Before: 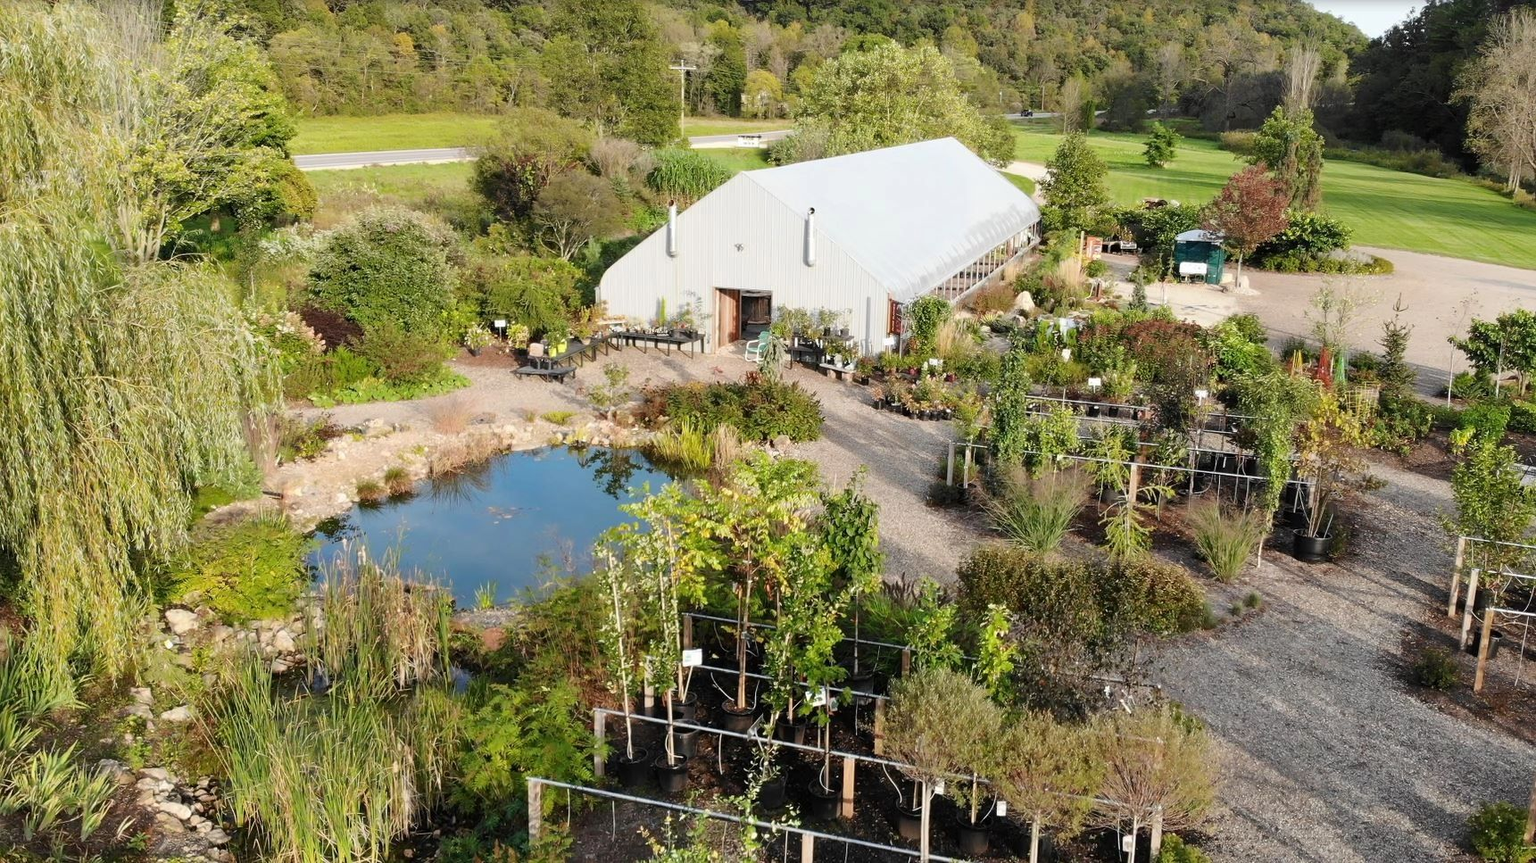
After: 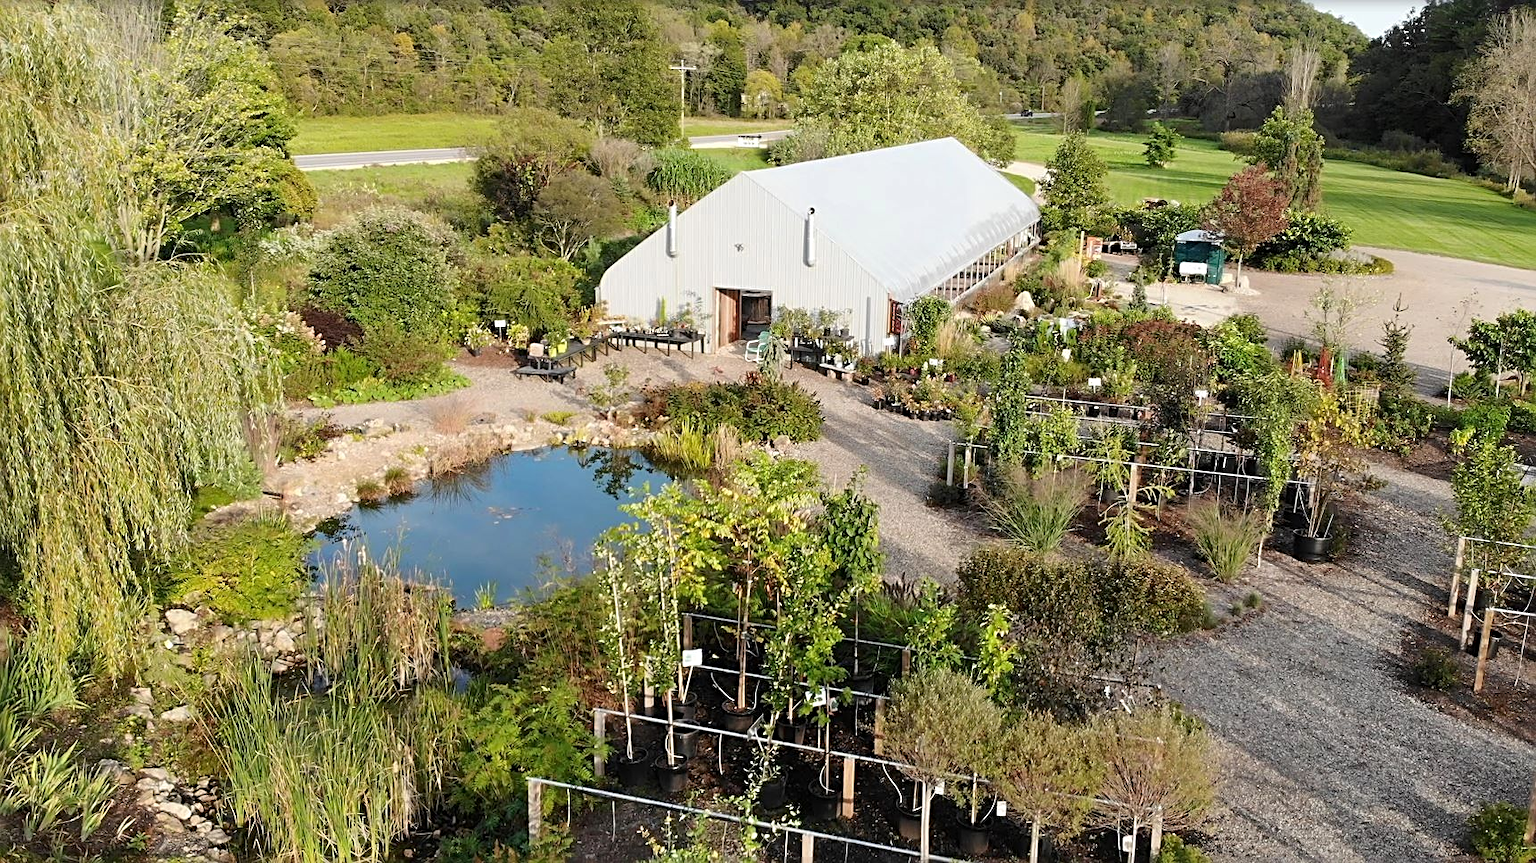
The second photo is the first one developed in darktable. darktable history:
sharpen: radius 2.752
